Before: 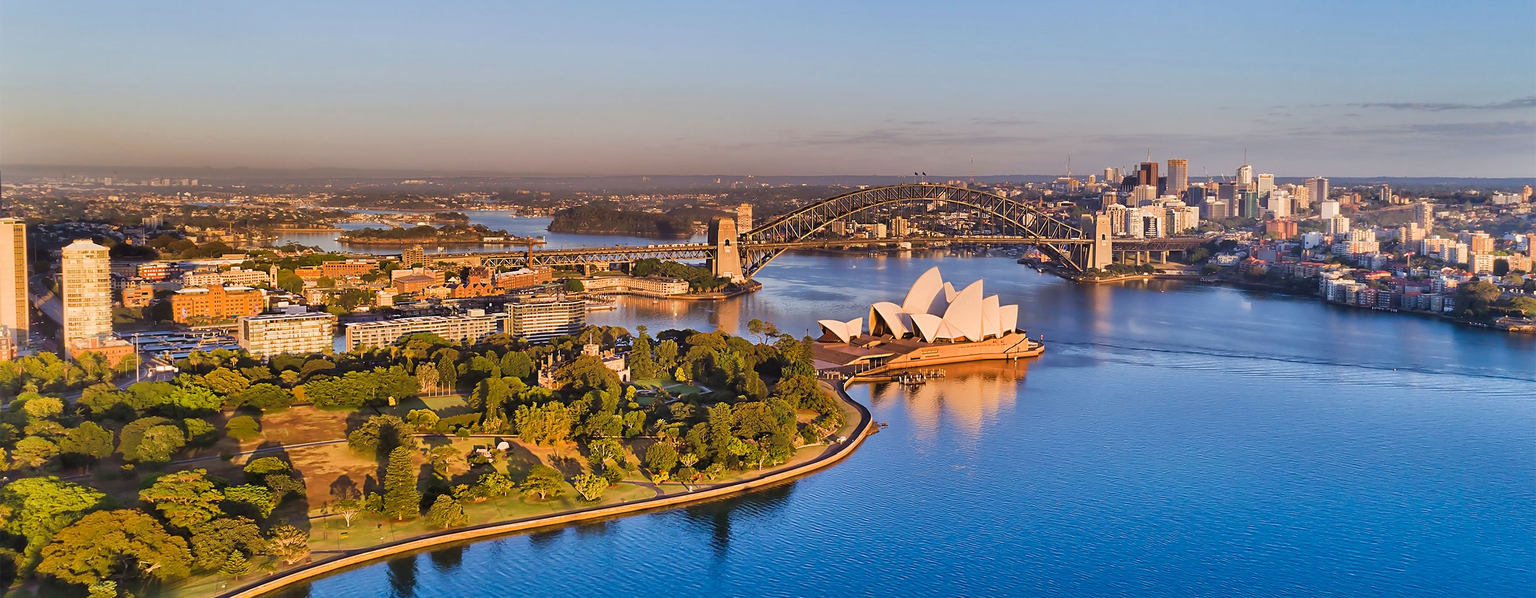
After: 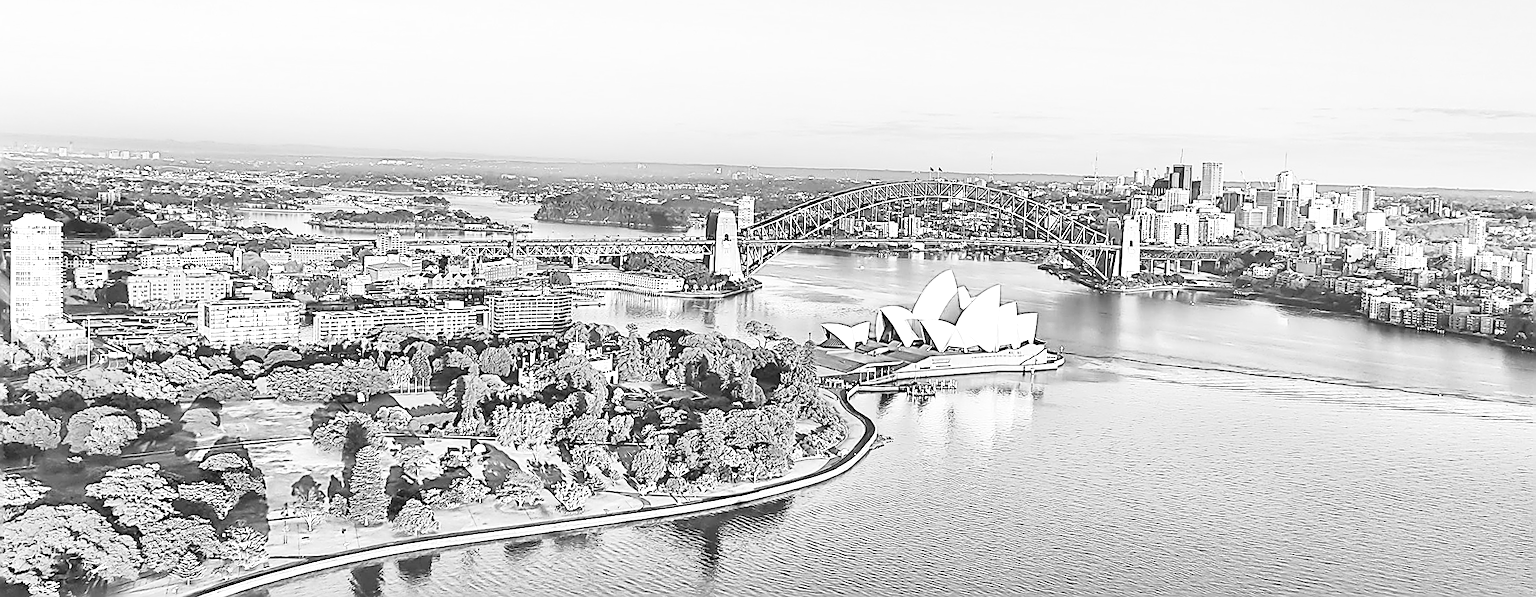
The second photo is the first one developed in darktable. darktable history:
base curve: curves: ch0 [(0, 0) (0.088, 0.125) (0.176, 0.251) (0.354, 0.501) (0.613, 0.749) (1, 0.877)], preserve colors none
monochrome: a 32, b 64, size 2.3, highlights 1
sharpen: amount 1.861
crop and rotate: angle -1.69°
exposure: black level correction 0, exposure 1.675 EV, compensate exposure bias true, compensate highlight preservation false
white balance: red 0.988, blue 1.017
